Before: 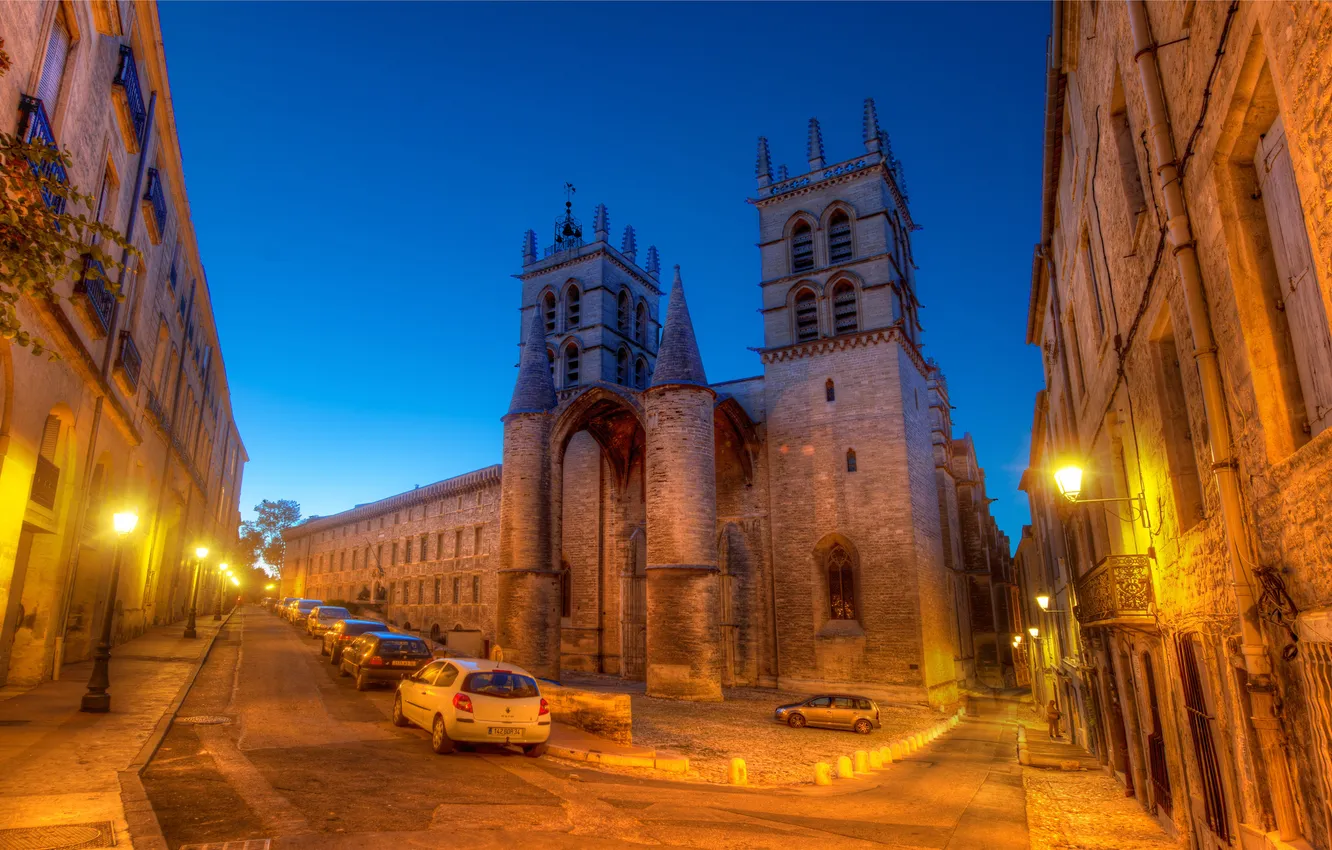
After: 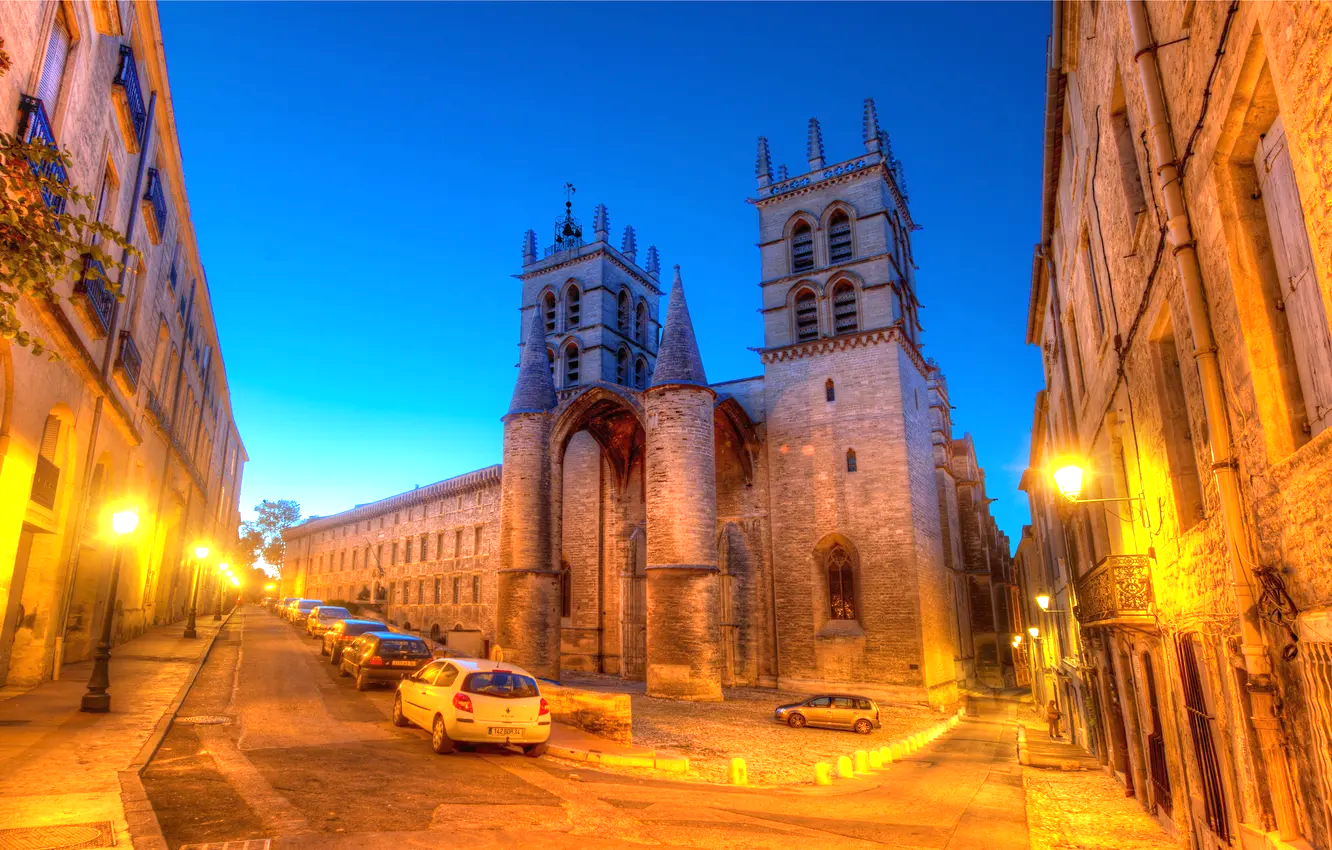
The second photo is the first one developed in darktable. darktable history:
exposure: black level correction 0, exposure 0.951 EV, compensate exposure bias true, compensate highlight preservation false
